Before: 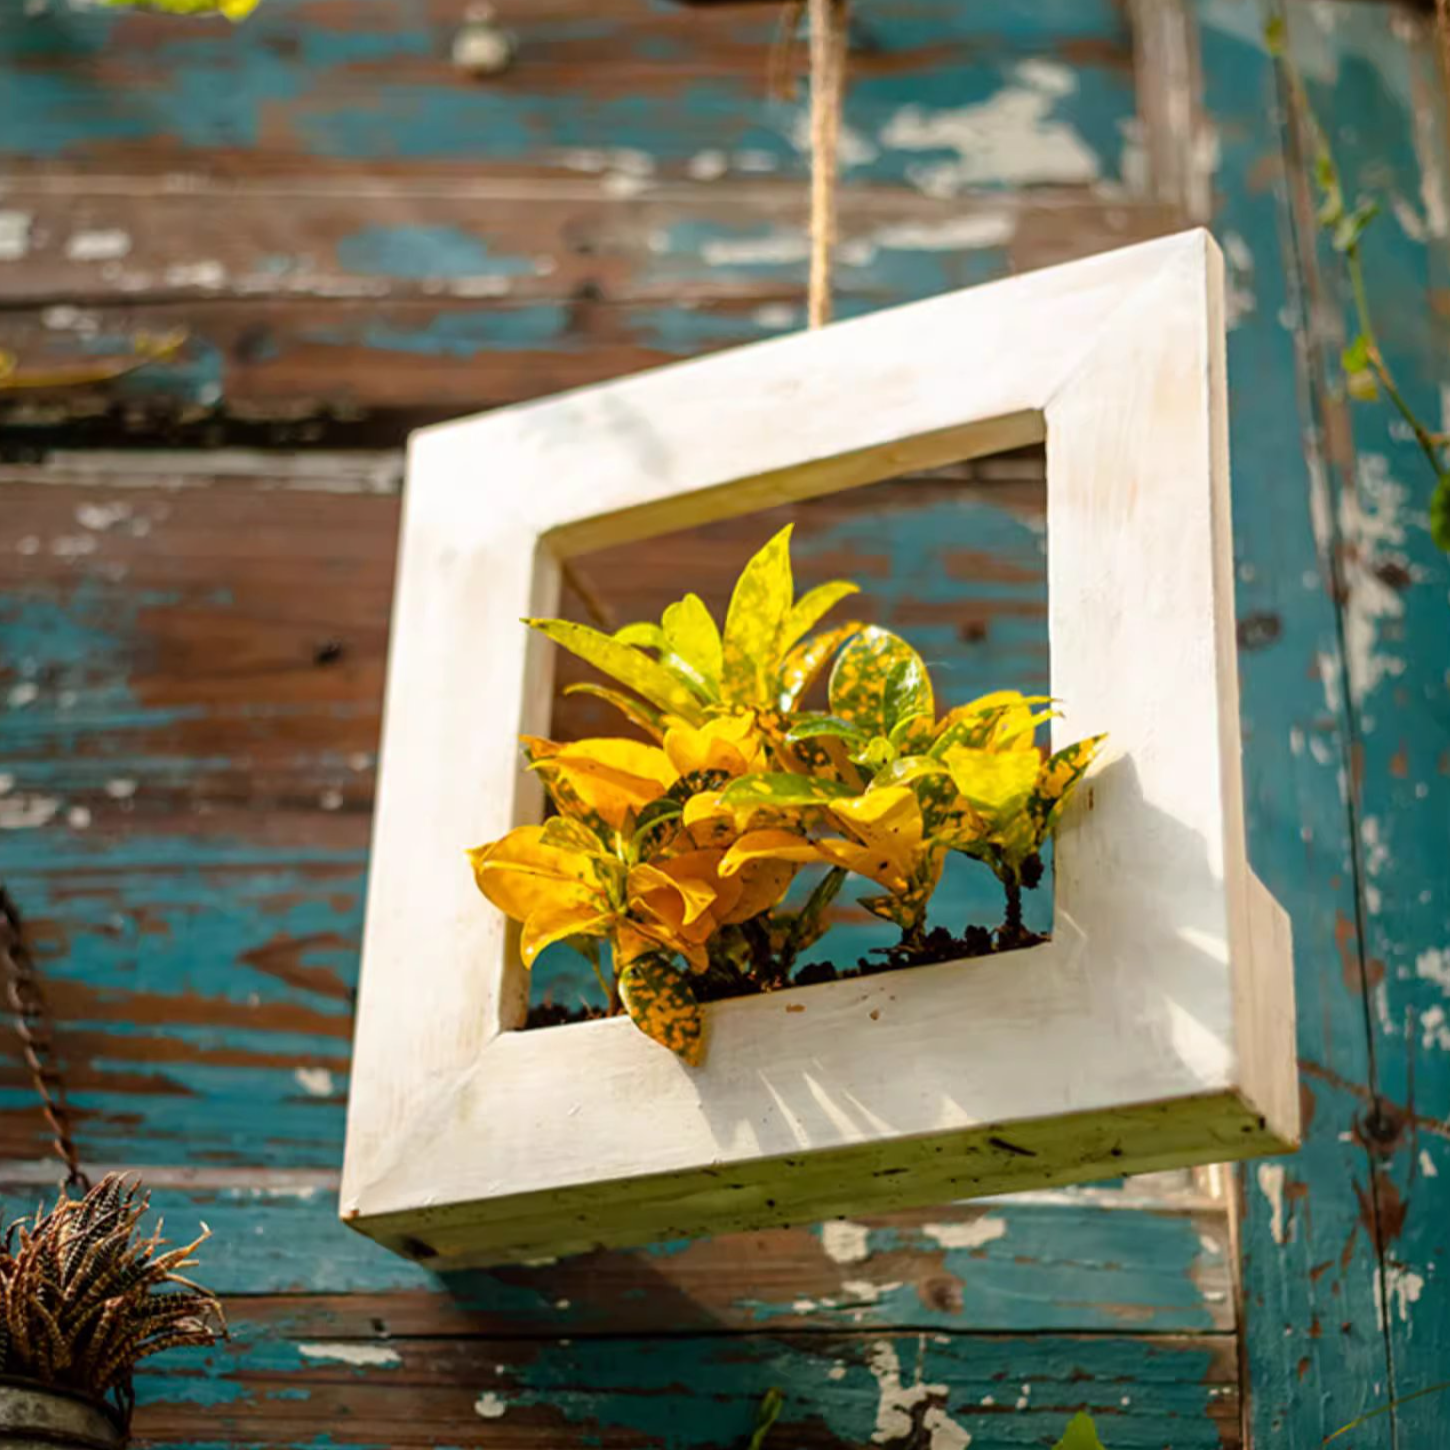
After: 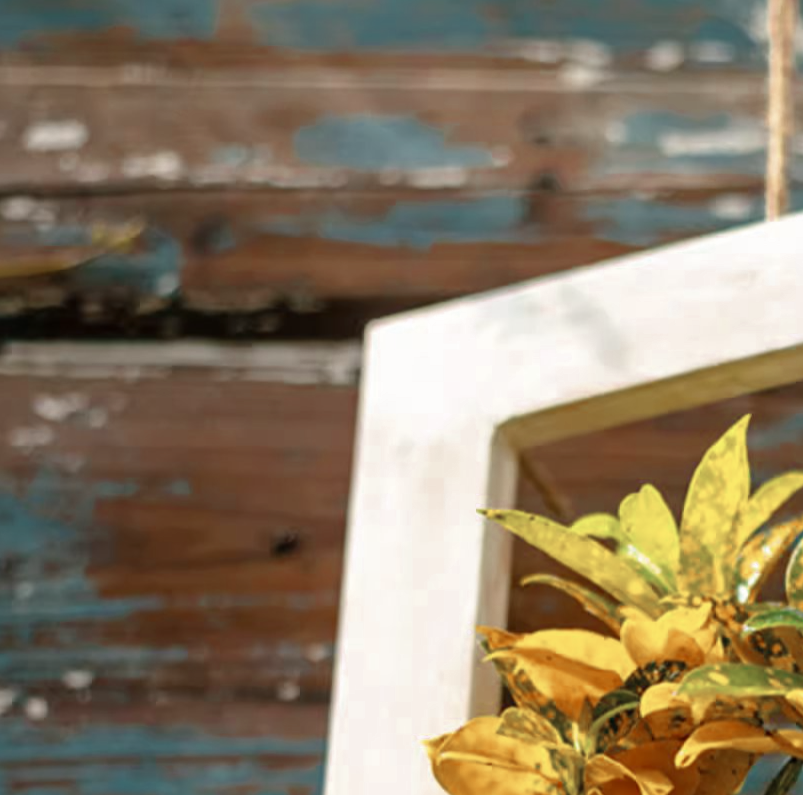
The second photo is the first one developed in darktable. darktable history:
crop and rotate: left 3.024%, top 7.546%, right 41.581%, bottom 37.573%
color zones: curves: ch0 [(0, 0.5) (0.125, 0.4) (0.25, 0.5) (0.375, 0.4) (0.5, 0.4) (0.625, 0.35) (0.75, 0.35) (0.875, 0.5)]; ch1 [(0, 0.35) (0.125, 0.45) (0.25, 0.35) (0.375, 0.35) (0.5, 0.35) (0.625, 0.35) (0.75, 0.45) (0.875, 0.35)]; ch2 [(0, 0.6) (0.125, 0.5) (0.25, 0.5) (0.375, 0.6) (0.5, 0.6) (0.625, 0.5) (0.75, 0.5) (0.875, 0.5)]
